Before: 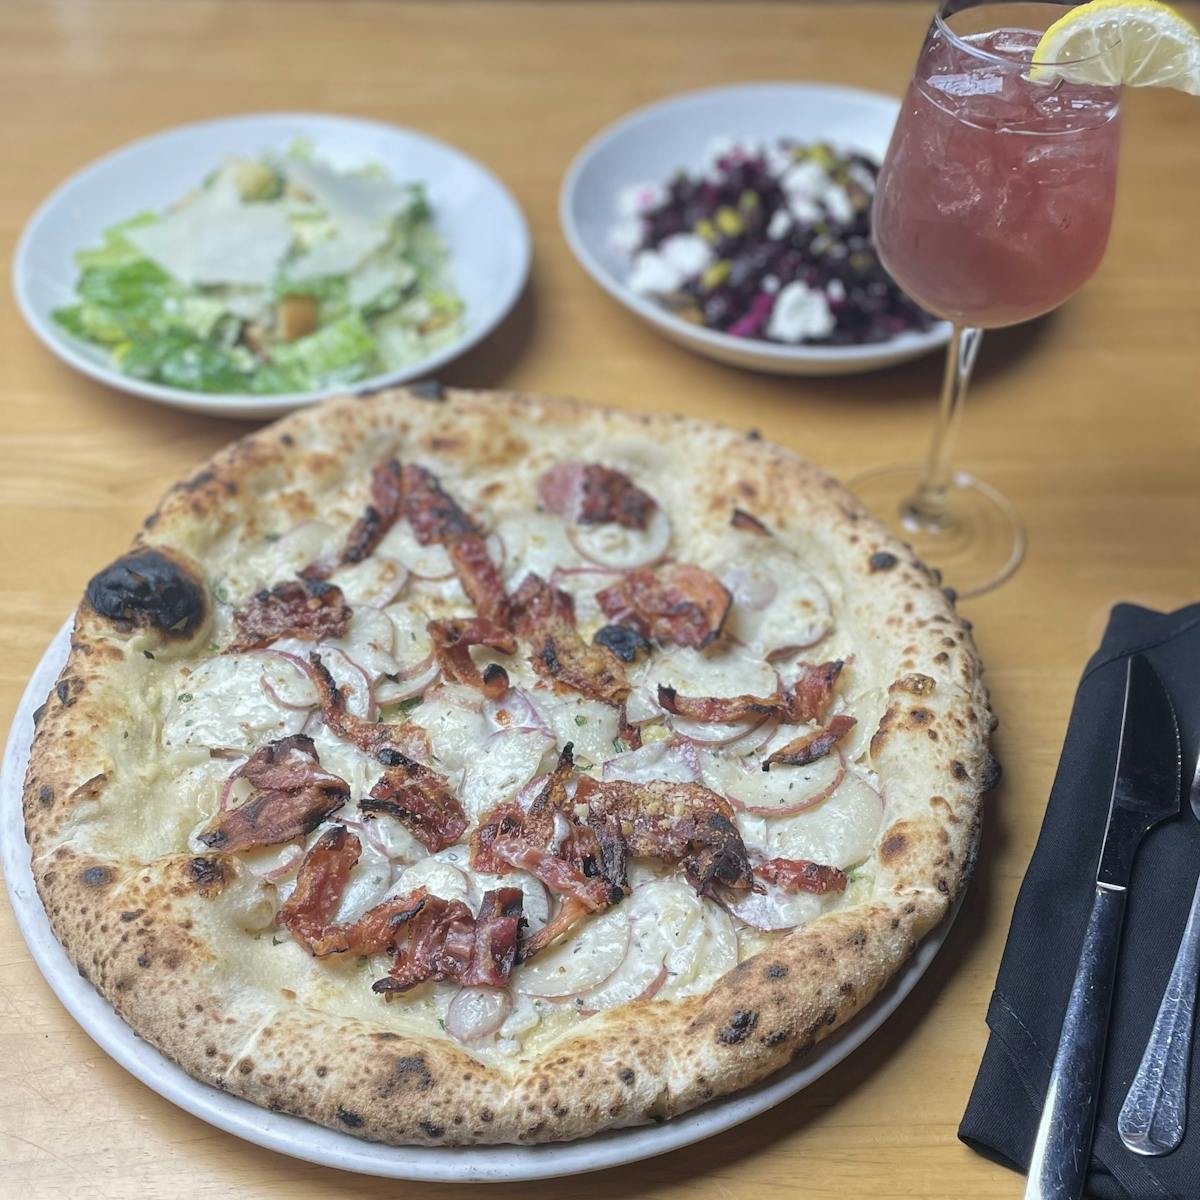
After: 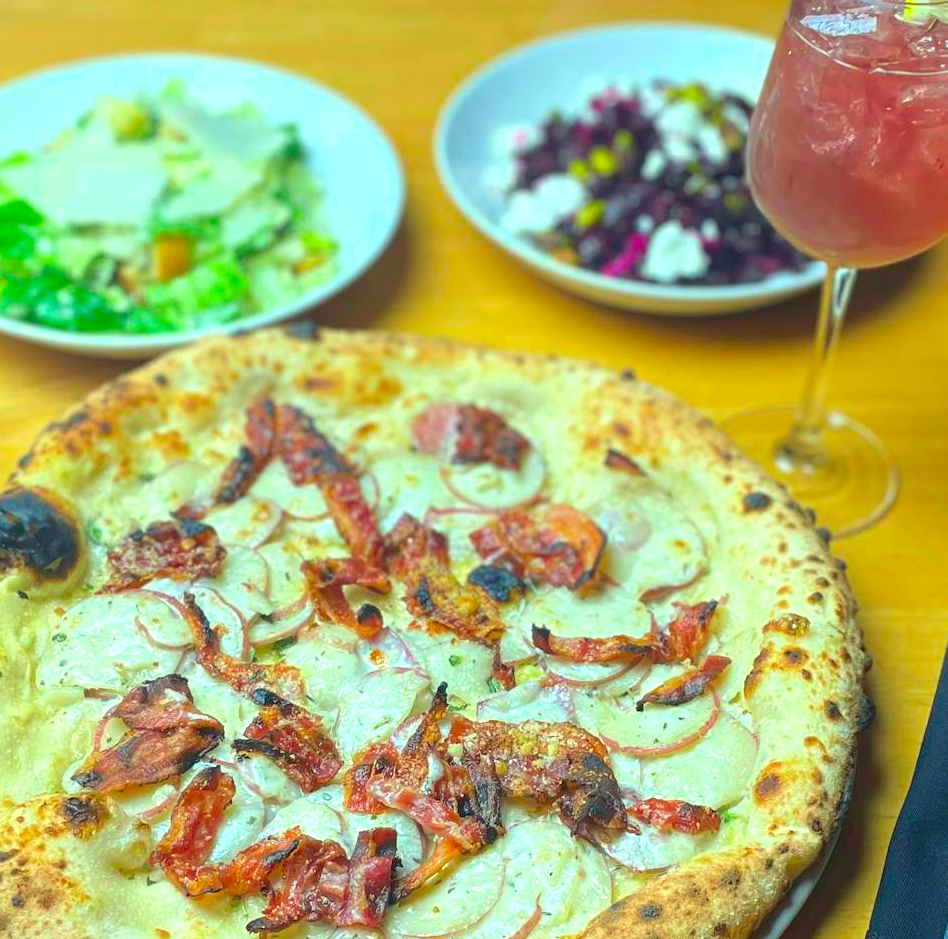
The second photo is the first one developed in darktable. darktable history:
crop and rotate: left 10.558%, top 5.069%, right 10.404%, bottom 16.611%
exposure: black level correction 0, exposure 0.499 EV, compensate highlight preservation false
color correction: highlights a* -11.23, highlights b* 9.89, saturation 1.71
